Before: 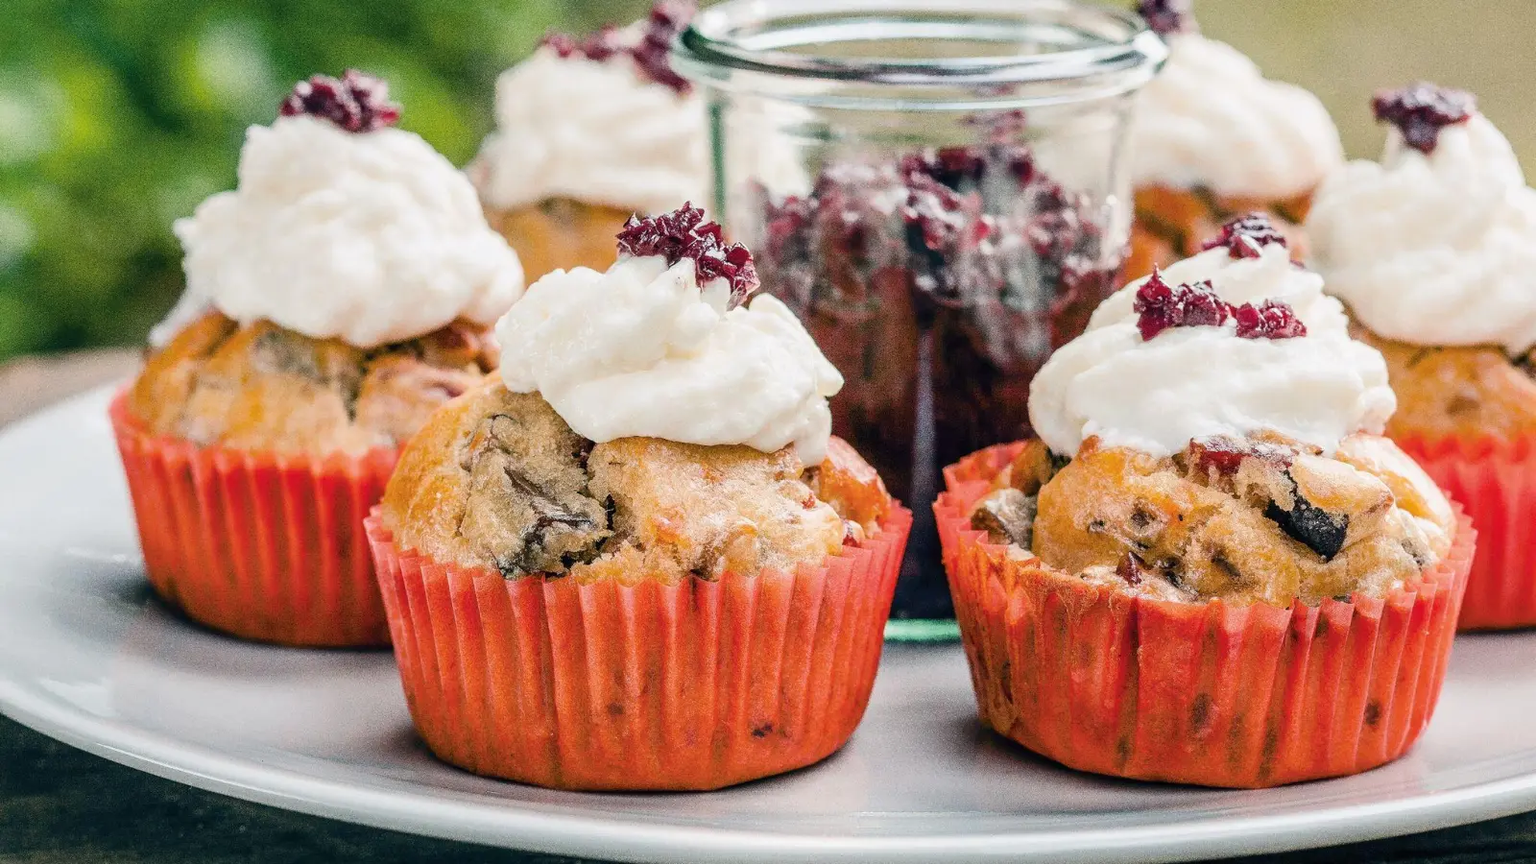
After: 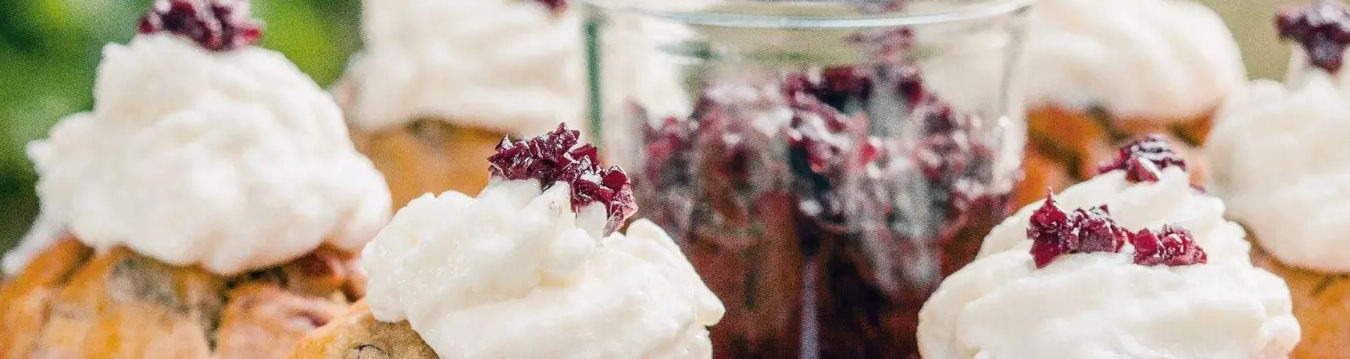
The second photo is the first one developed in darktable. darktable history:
crop and rotate: left 9.641%, top 9.716%, right 5.958%, bottom 50.311%
